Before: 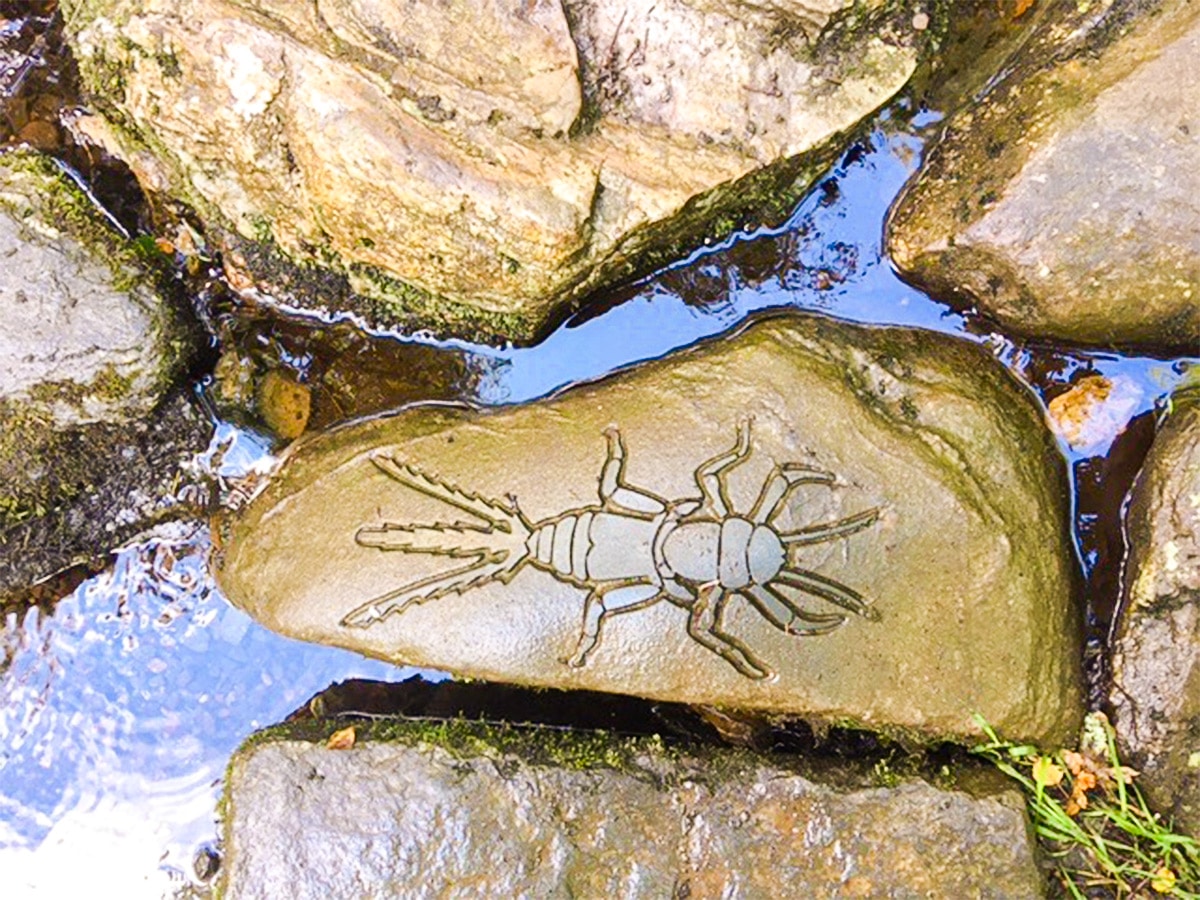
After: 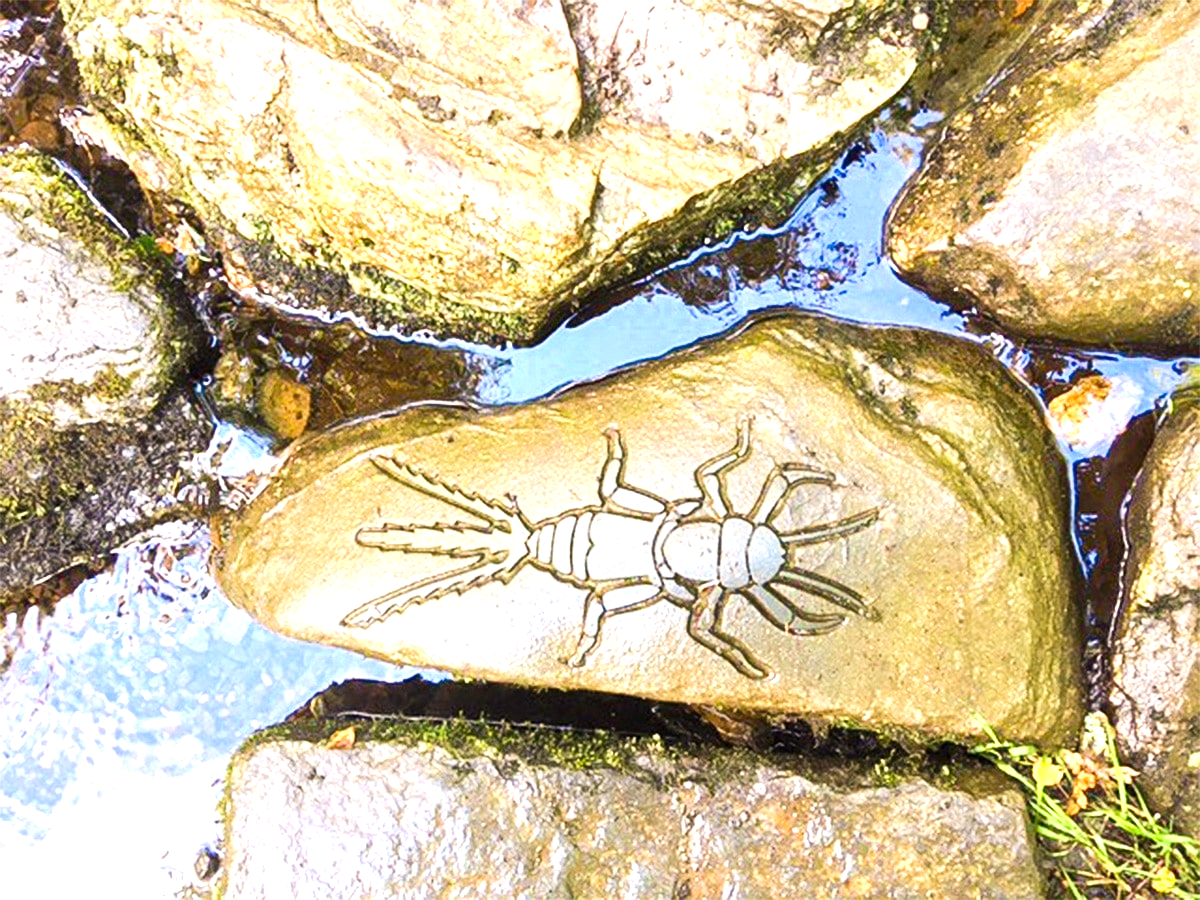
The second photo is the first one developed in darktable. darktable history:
local contrast: highlights 107%, shadows 98%, detail 119%, midtone range 0.2
exposure: black level correction 0, exposure 0.696 EV, compensate highlight preservation false
